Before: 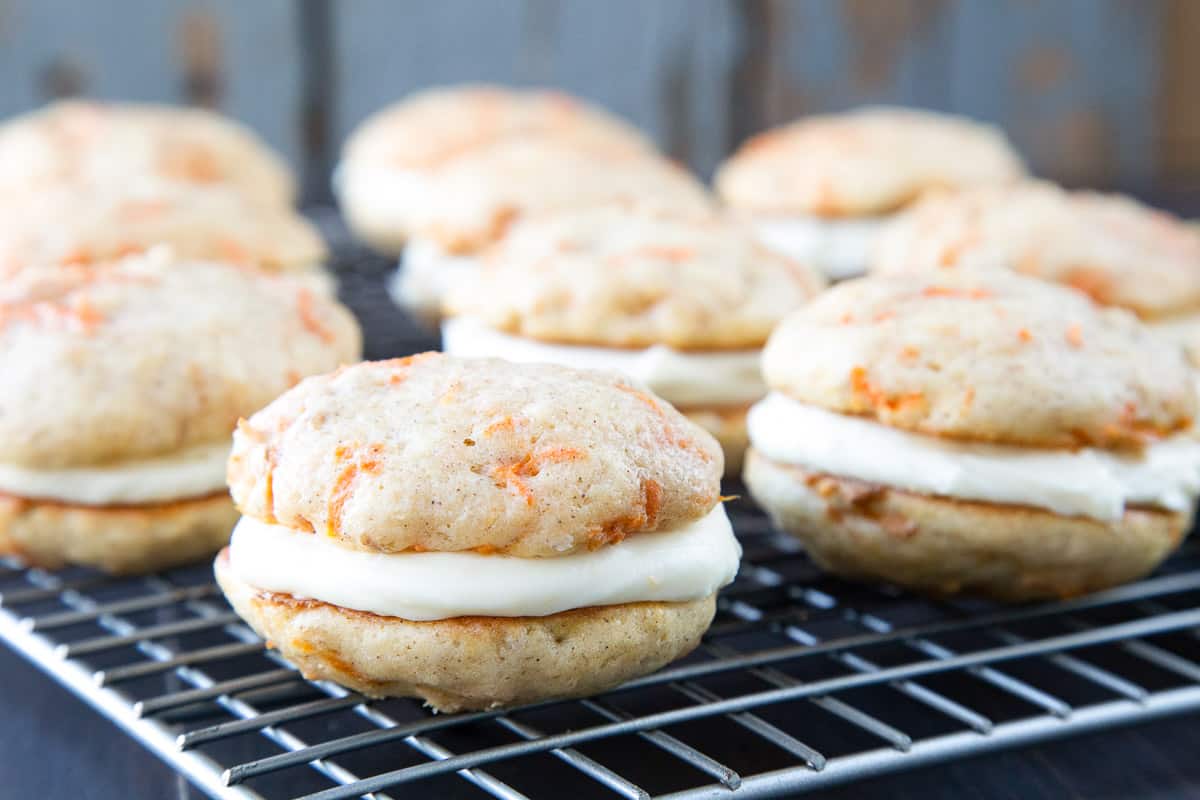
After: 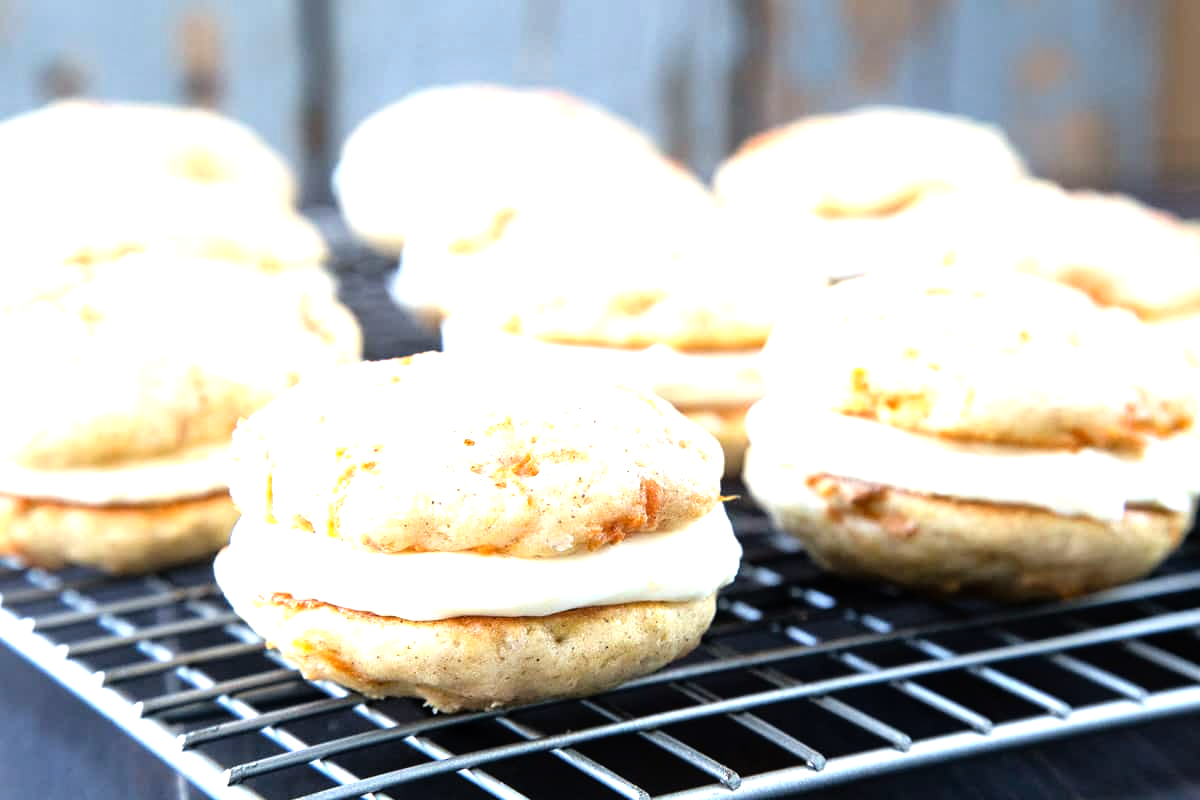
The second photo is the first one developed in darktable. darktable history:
tone equalizer: -8 EV -1.1 EV, -7 EV -0.972 EV, -6 EV -0.852 EV, -5 EV -0.566 EV, -3 EV 0.583 EV, -2 EV 0.843 EV, -1 EV 0.995 EV, +0 EV 1.07 EV
